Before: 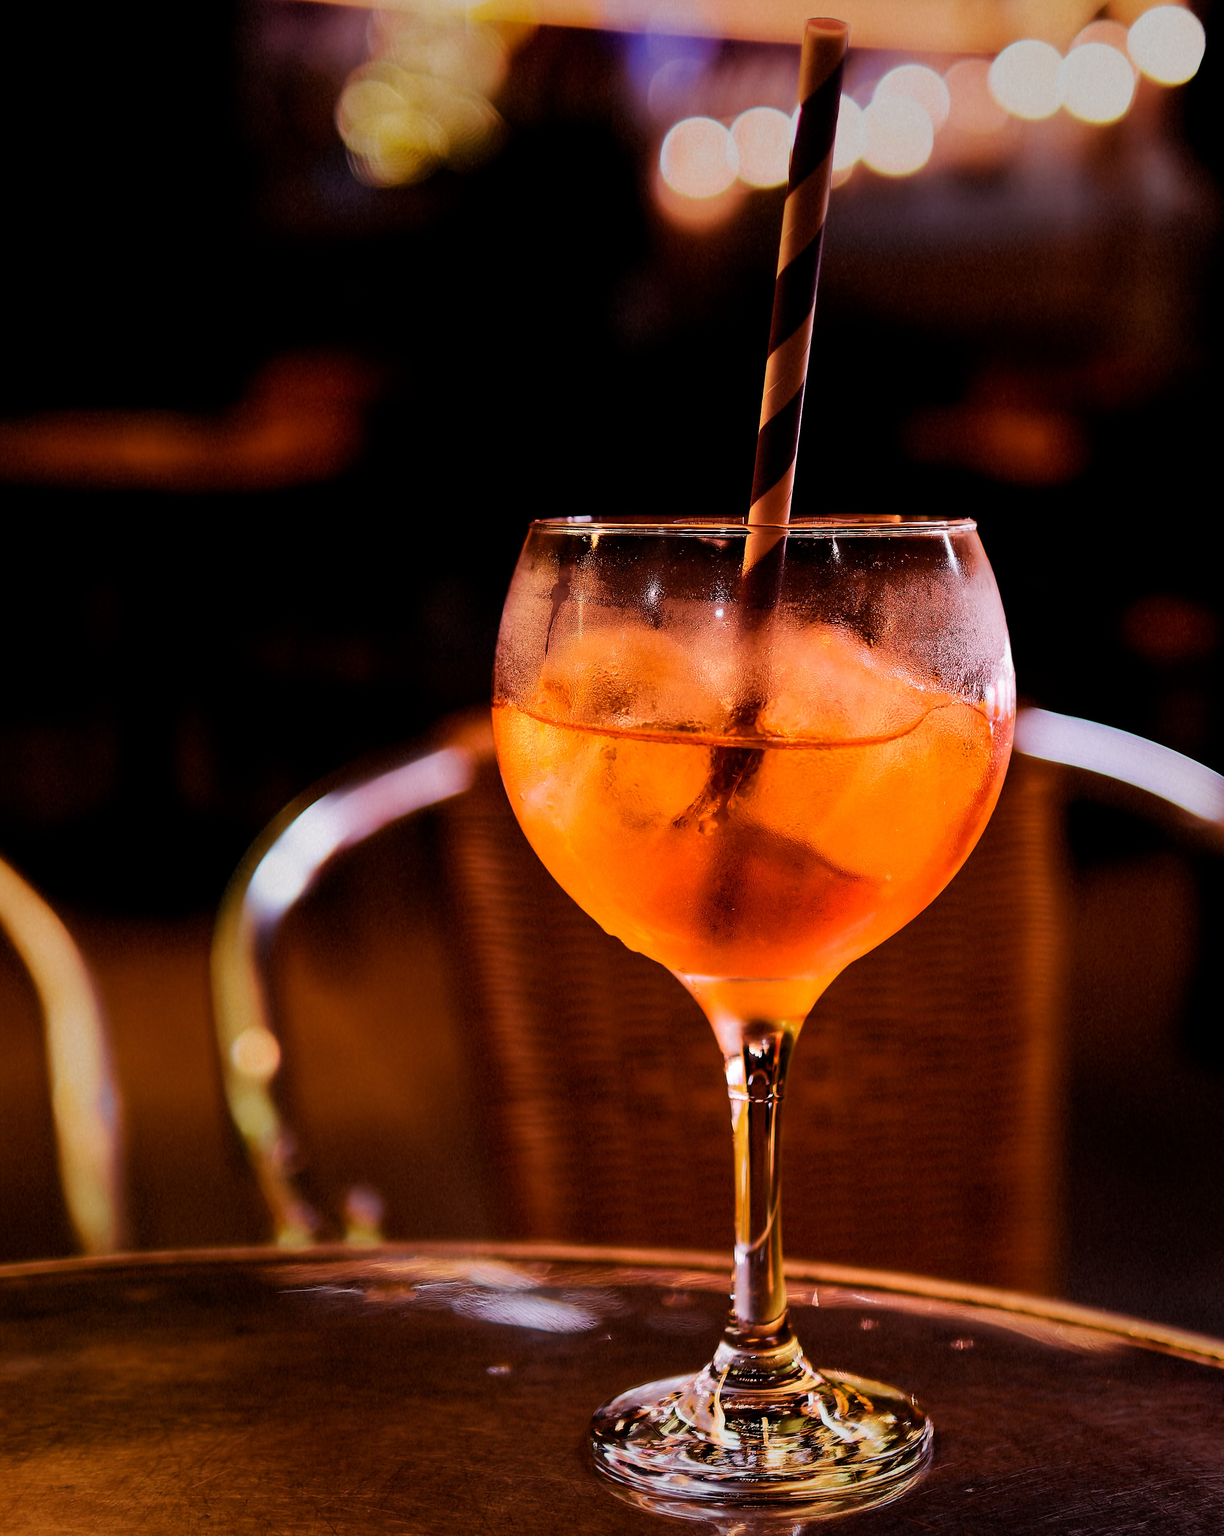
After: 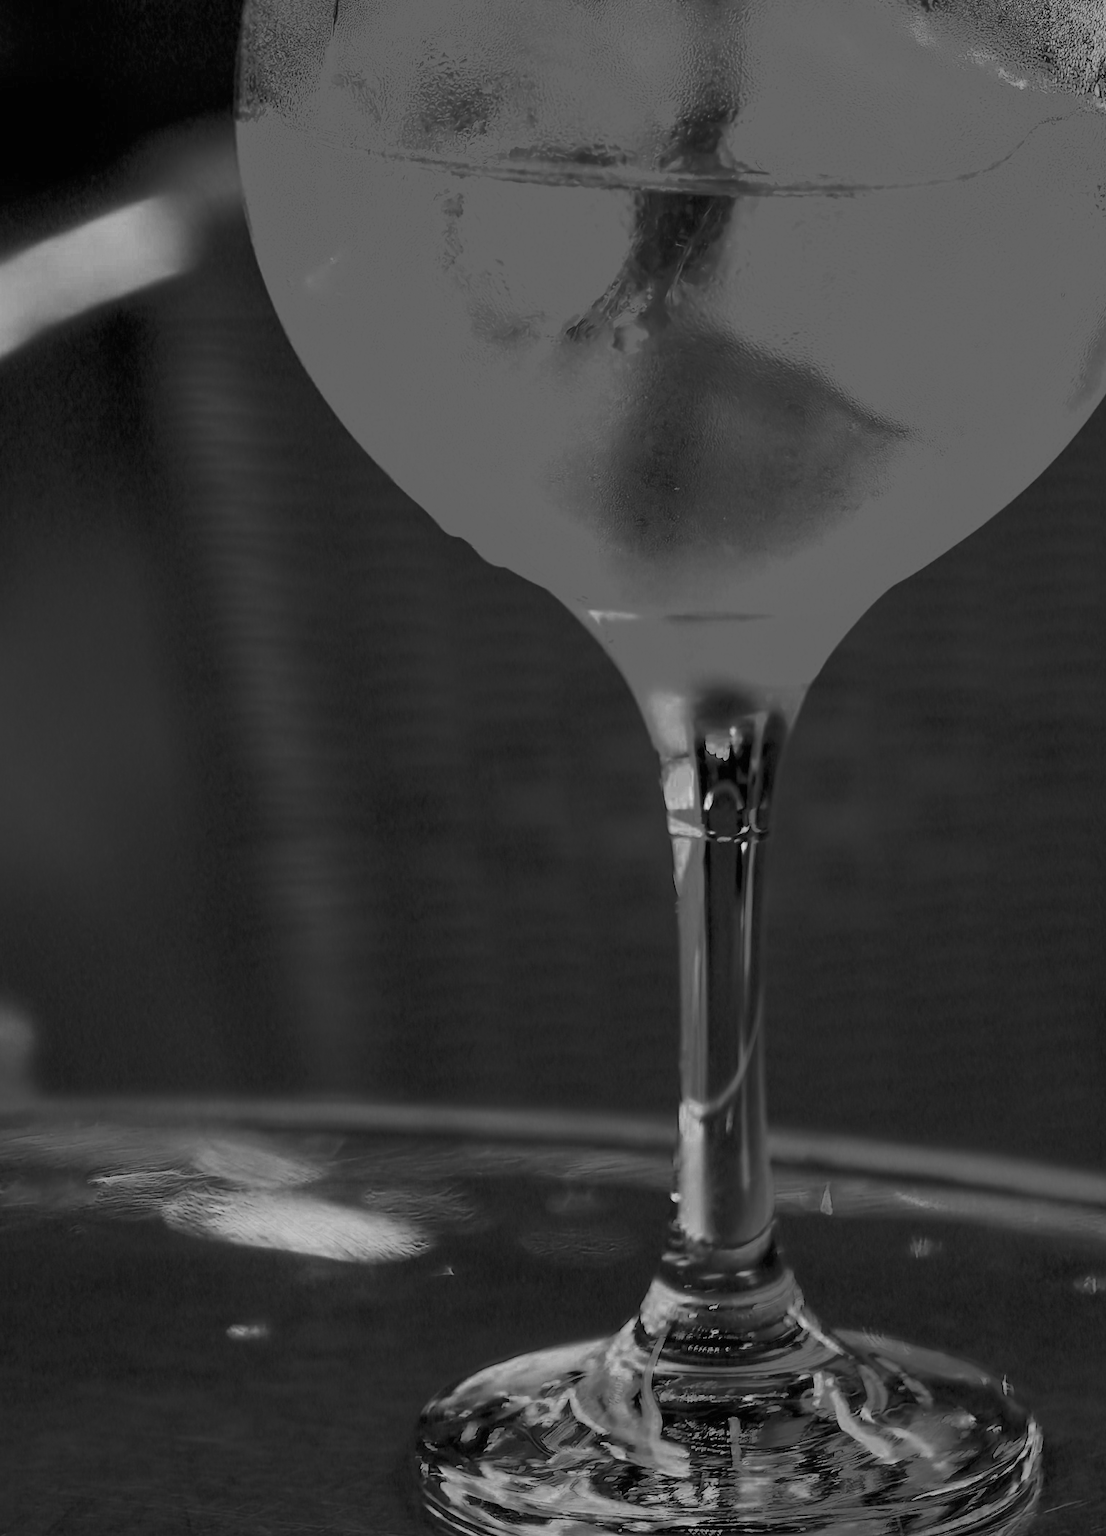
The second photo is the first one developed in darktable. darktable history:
white balance: red 1.08, blue 0.791
color balance rgb: perceptual saturation grading › global saturation 30%, global vibrance 20%
color zones: curves: ch0 [(0.287, 0.048) (0.493, 0.484) (0.737, 0.816)]; ch1 [(0, 0) (0.143, 0) (0.286, 0) (0.429, 0) (0.571, 0) (0.714, 0) (0.857, 0)]
crop: left 29.672%, top 41.786%, right 20.851%, bottom 3.487%
exposure: black level correction 0, exposure 1.45 EV, compensate exposure bias true, compensate highlight preservation false
